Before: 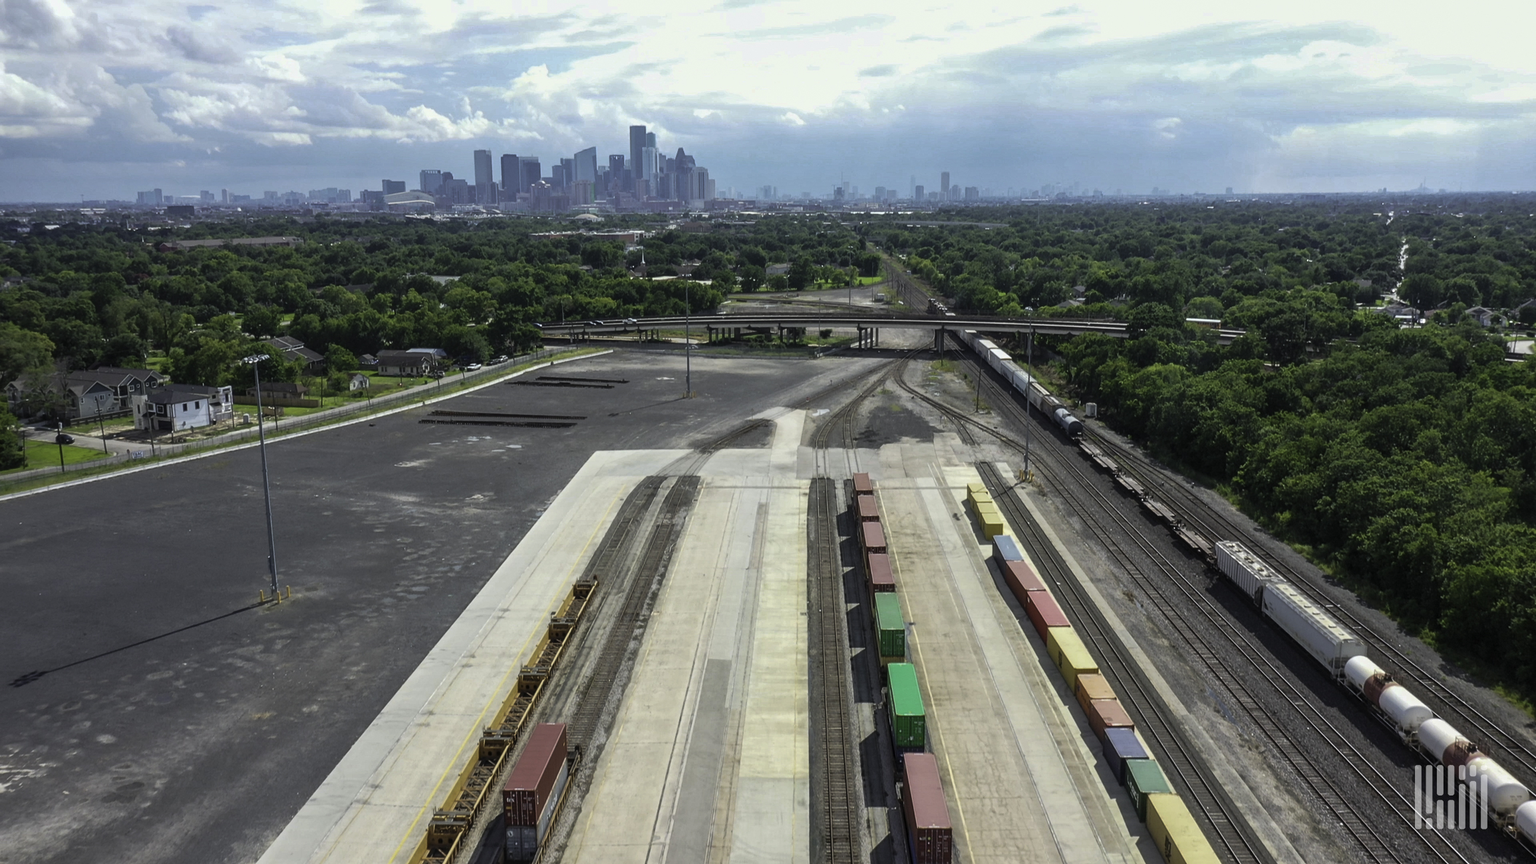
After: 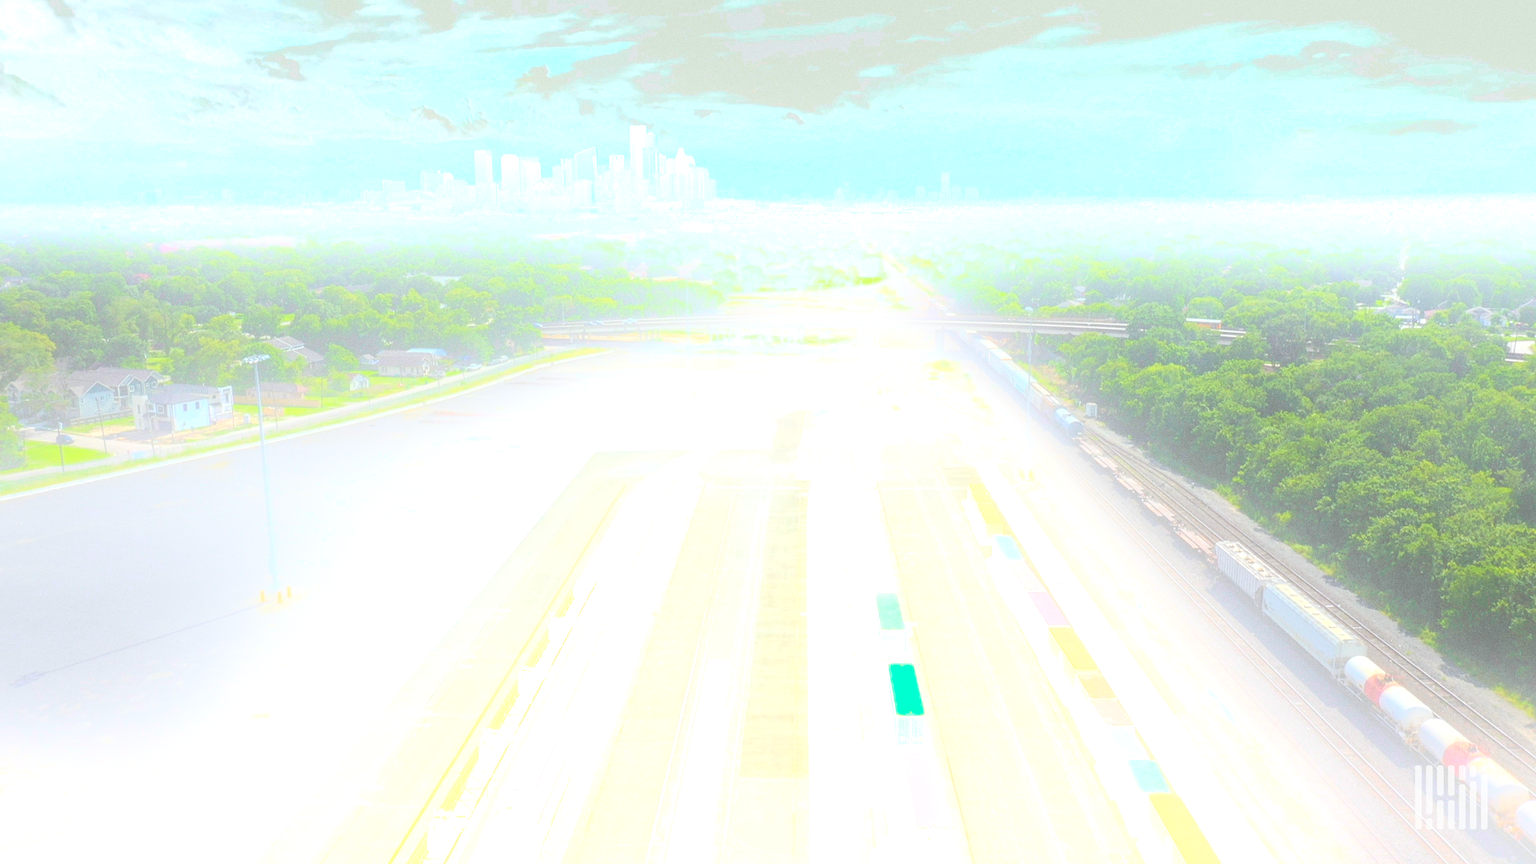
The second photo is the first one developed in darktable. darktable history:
contrast brightness saturation: contrast 0.1, brightness 0.03, saturation 0.09
grain: coarseness 0.09 ISO
bloom: size 25%, threshold 5%, strength 90%
white balance: emerald 1
exposure: exposure 0.6 EV, compensate highlight preservation false
